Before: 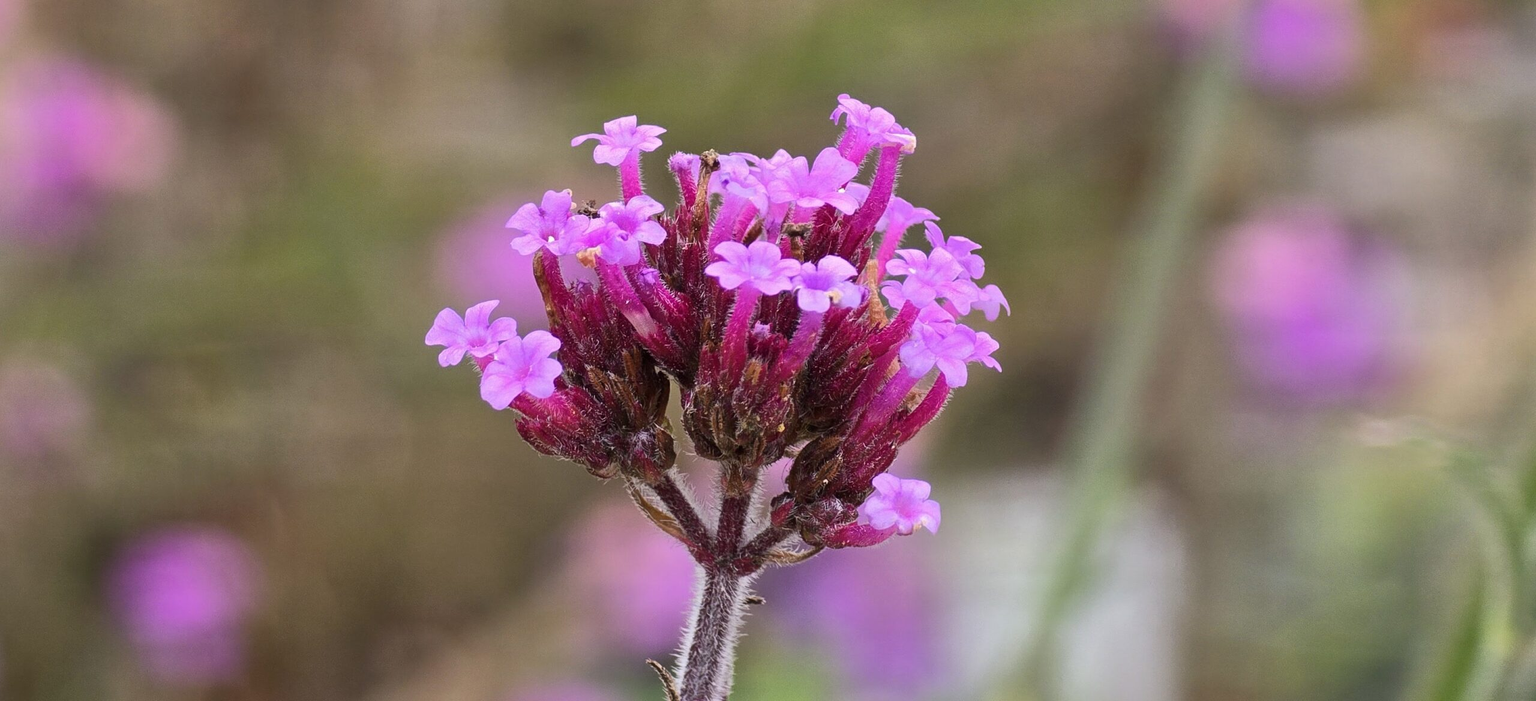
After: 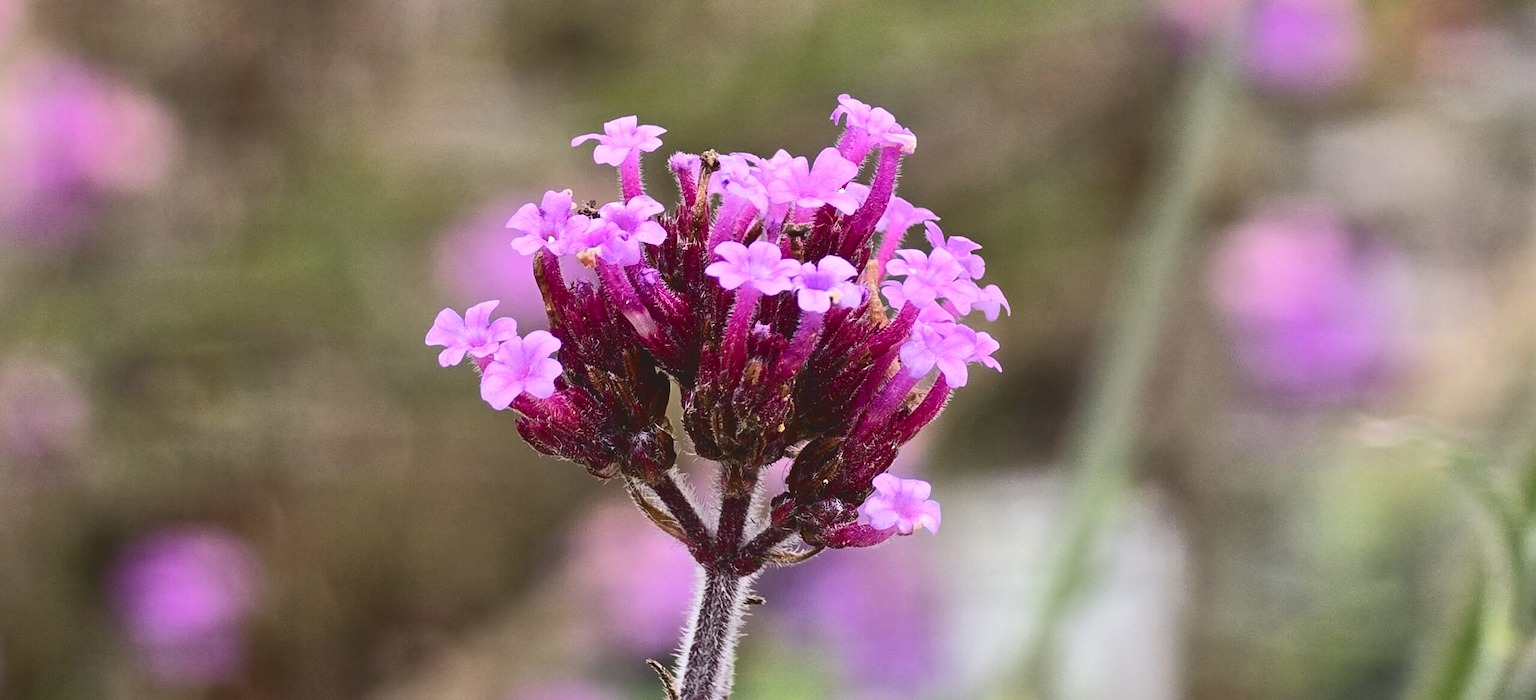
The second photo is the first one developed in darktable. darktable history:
tone curve: curves: ch0 [(0, 0) (0.003, 0.103) (0.011, 0.103) (0.025, 0.105) (0.044, 0.108) (0.069, 0.108) (0.1, 0.111) (0.136, 0.121) (0.177, 0.145) (0.224, 0.174) (0.277, 0.223) (0.335, 0.289) (0.399, 0.374) (0.468, 0.47) (0.543, 0.579) (0.623, 0.687) (0.709, 0.787) (0.801, 0.879) (0.898, 0.942) (1, 1)], color space Lab, independent channels, preserve colors none
